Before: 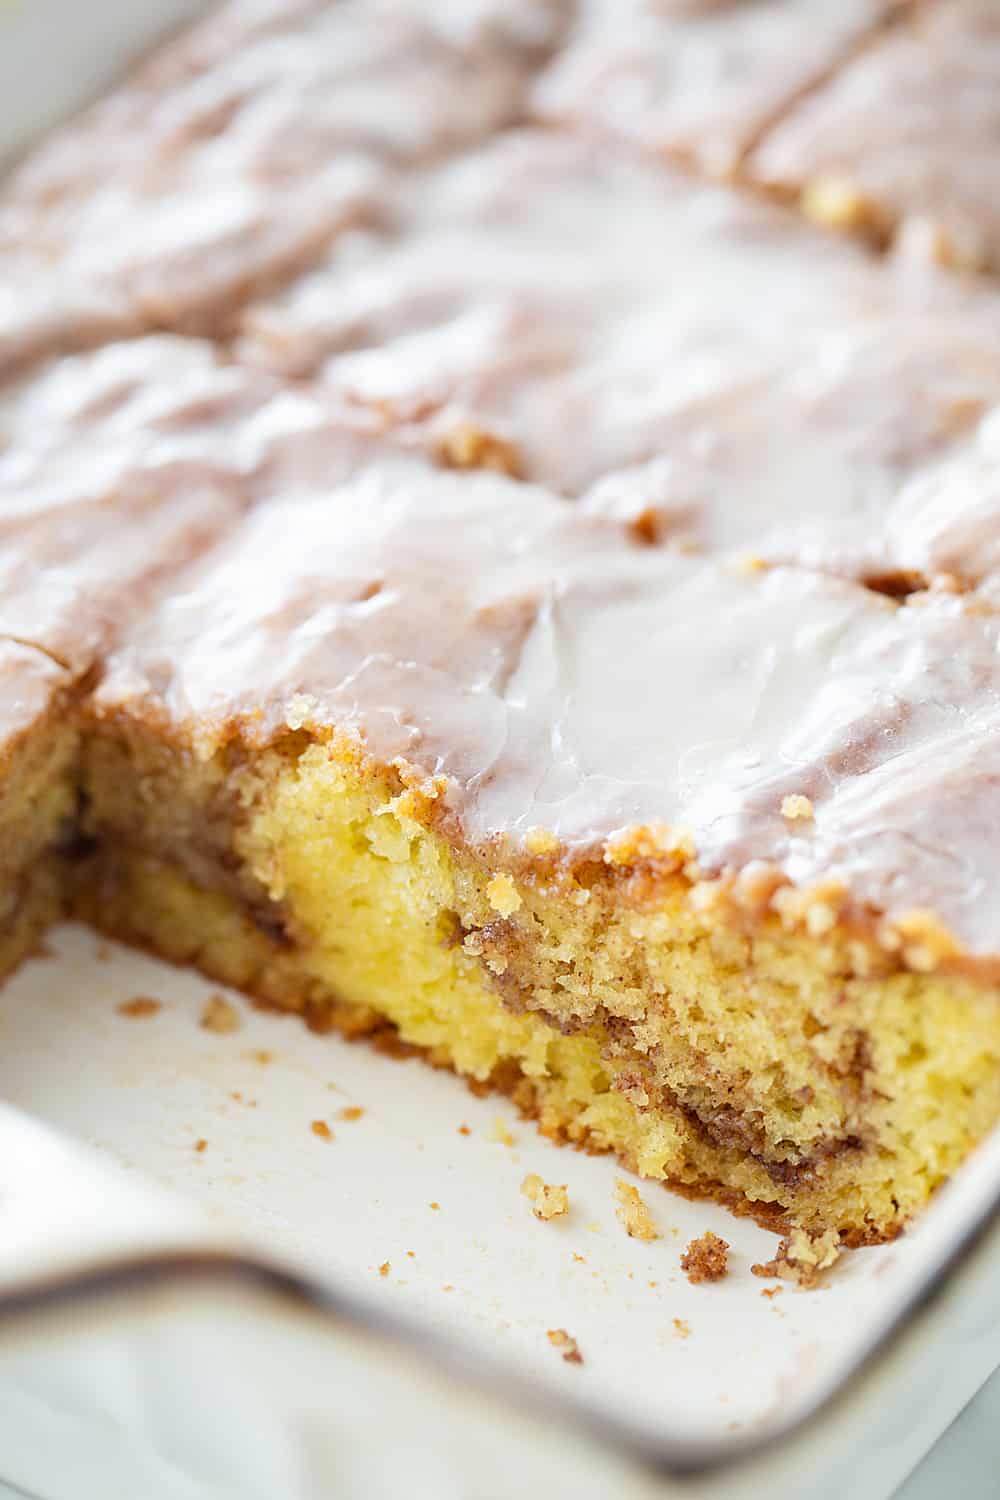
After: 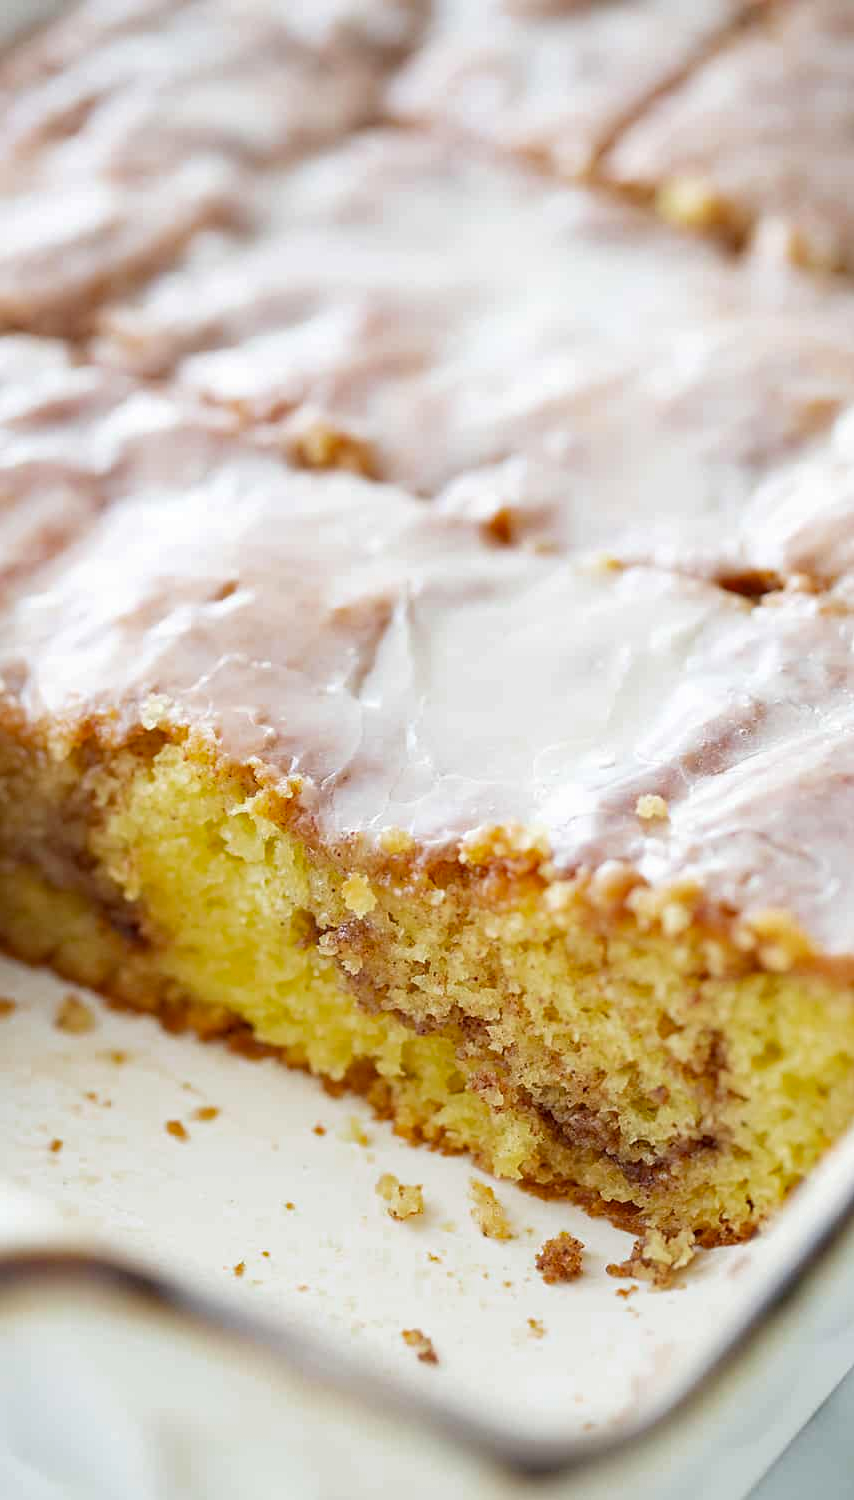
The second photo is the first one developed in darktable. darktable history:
crop and rotate: left 14.584%
haze removal: compatibility mode true, adaptive false
color zones: curves: ch0 [(0, 0.444) (0.143, 0.442) (0.286, 0.441) (0.429, 0.441) (0.571, 0.441) (0.714, 0.441) (0.857, 0.442) (1, 0.444)]
